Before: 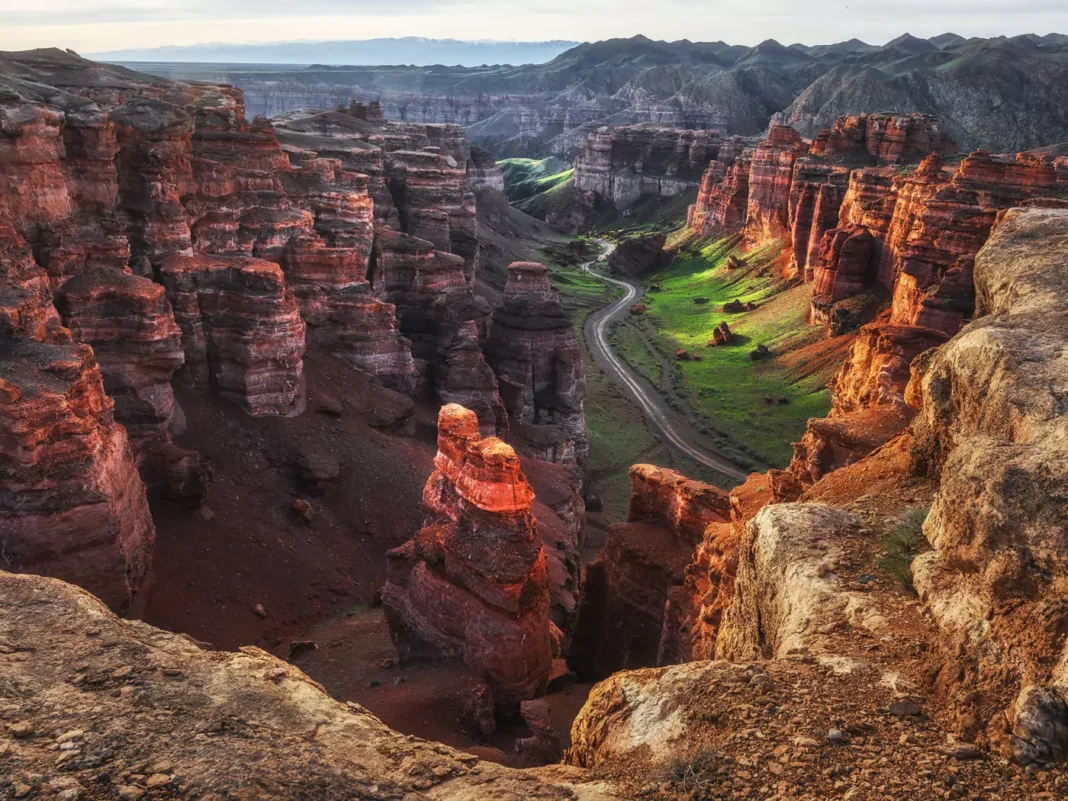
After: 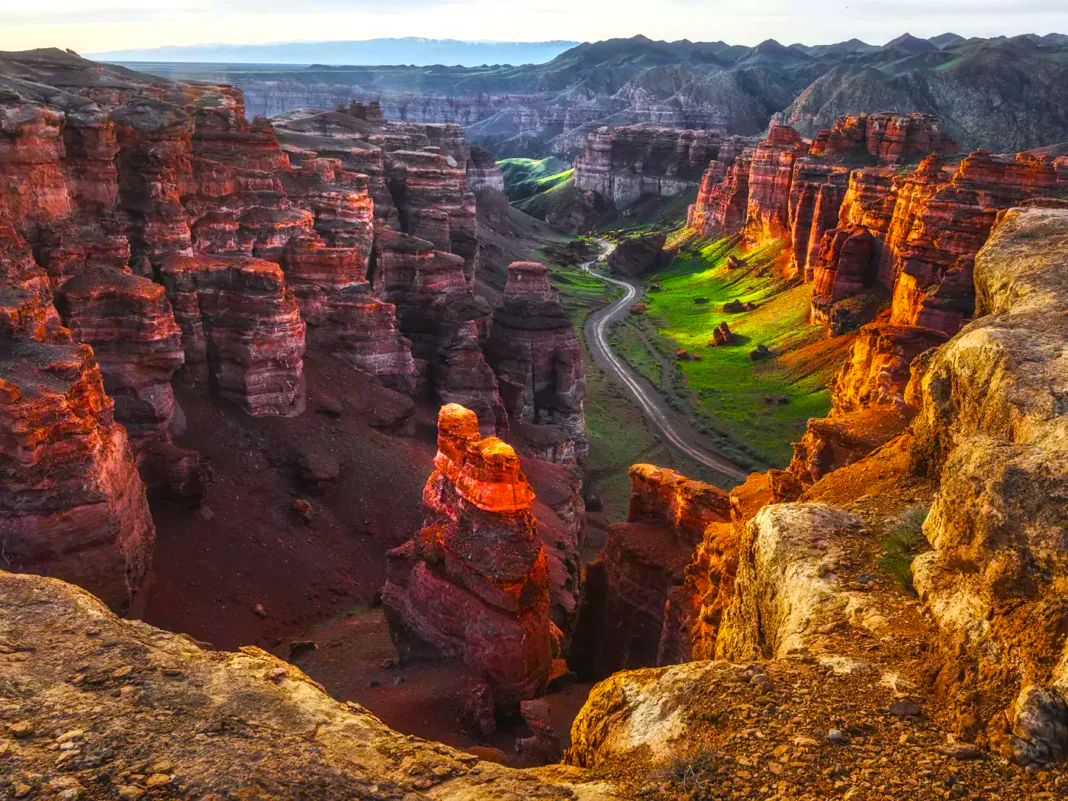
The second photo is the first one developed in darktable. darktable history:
color balance rgb: highlights gain › luminance 17.26%, linear chroma grading › global chroma 14.429%, perceptual saturation grading › global saturation 25.321%, global vibrance 24.336%
